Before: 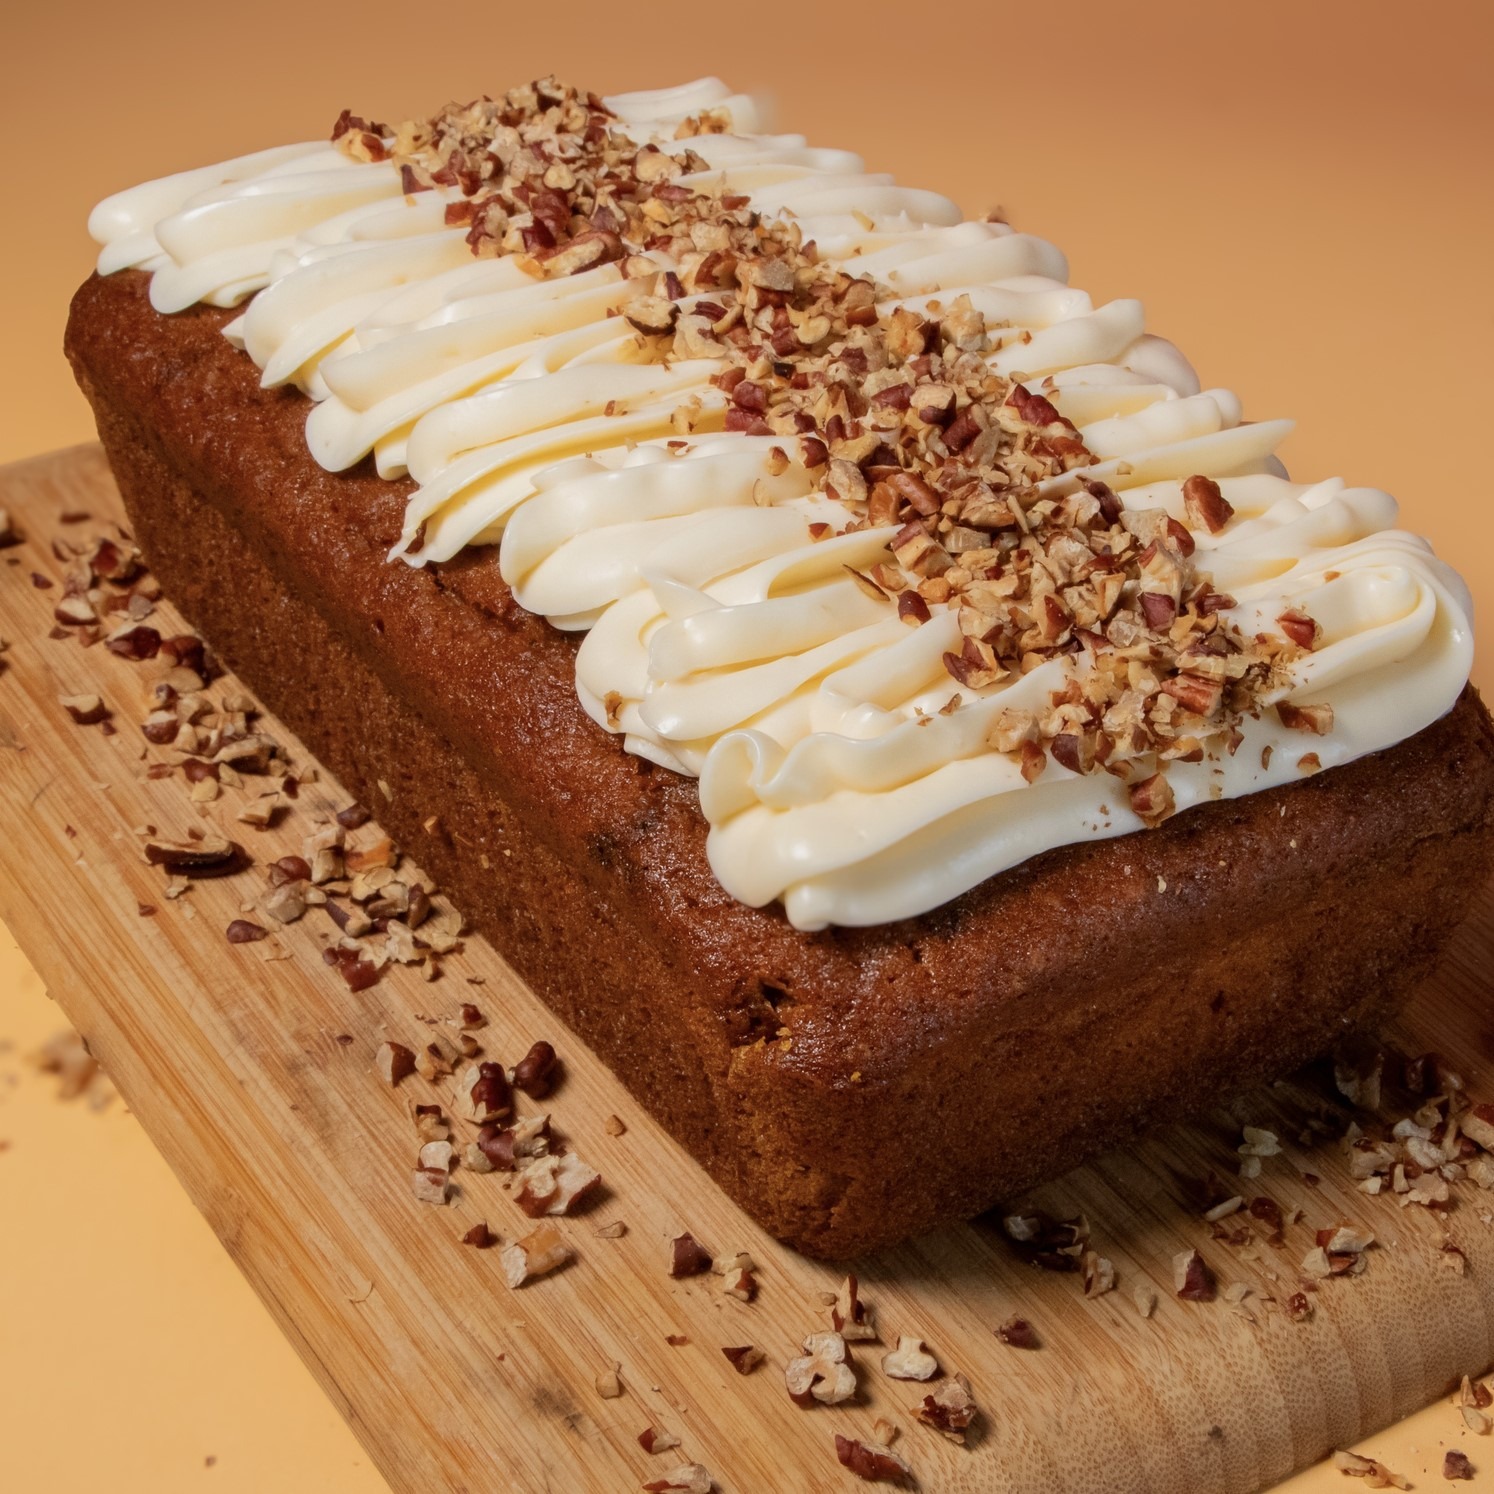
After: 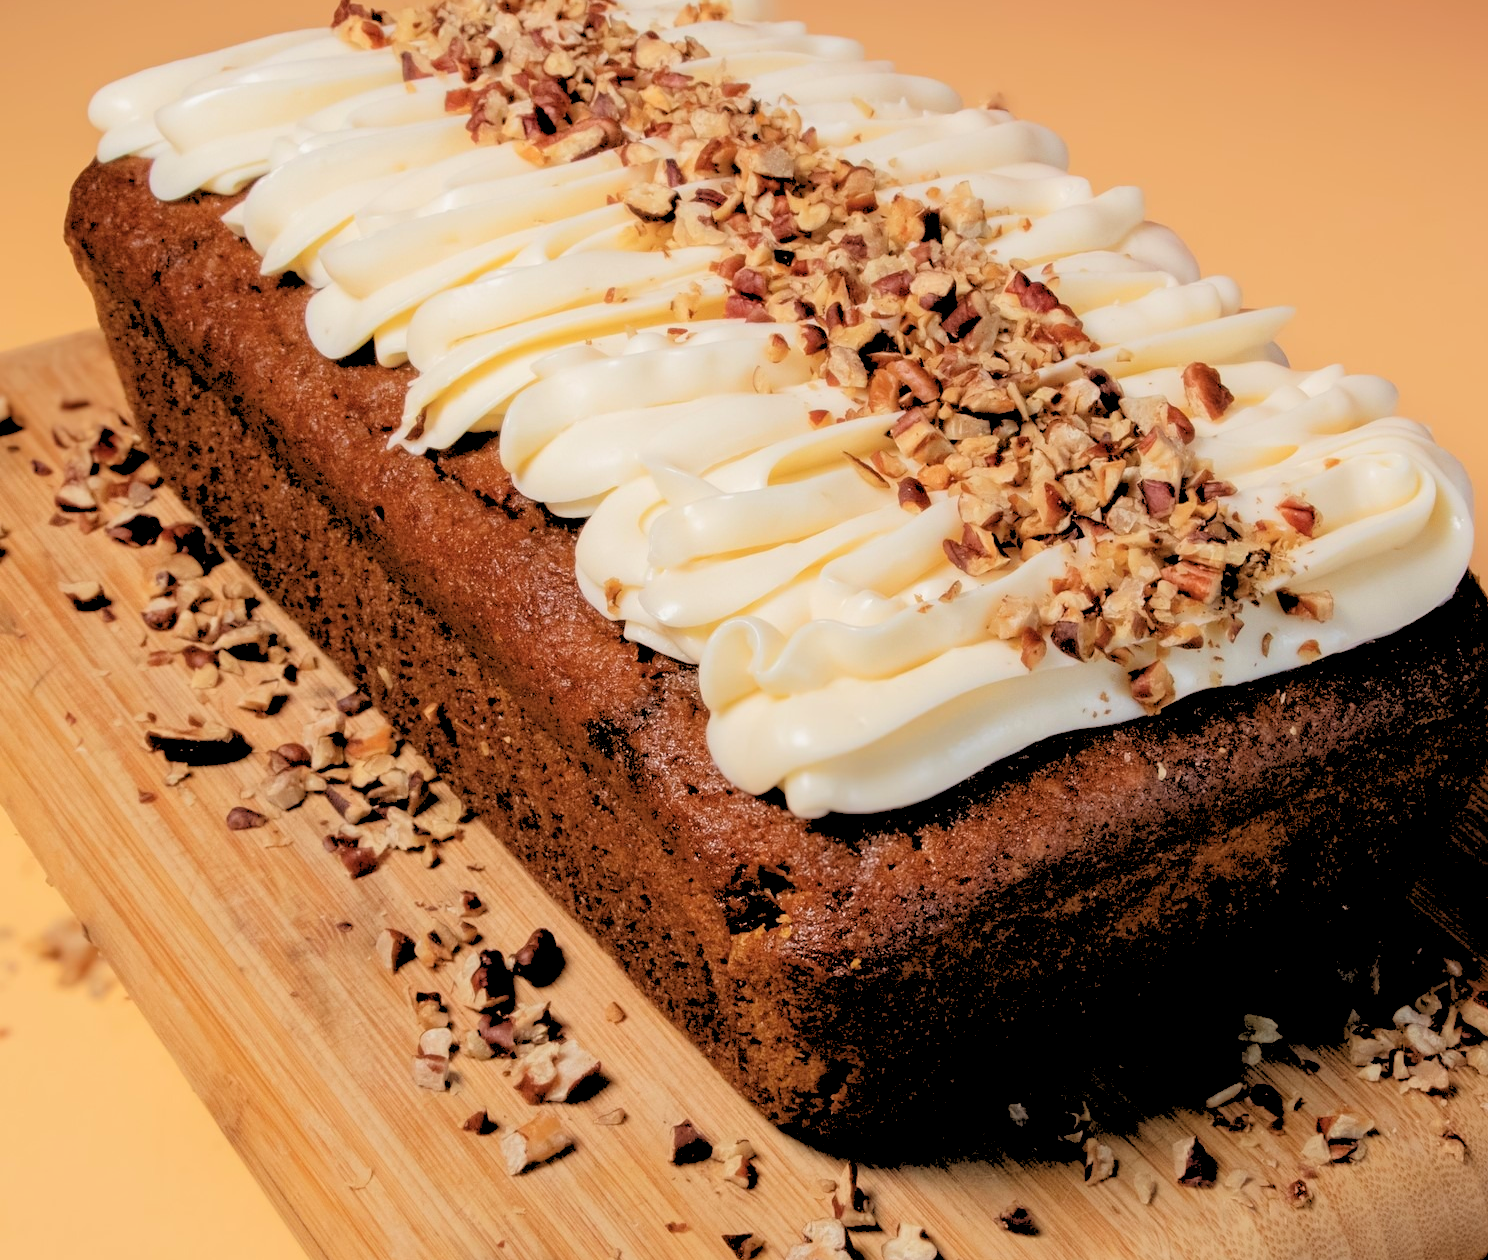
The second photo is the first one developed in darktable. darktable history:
crop: top 7.625%, bottom 8.027%
rgb levels: levels [[0.027, 0.429, 0.996], [0, 0.5, 1], [0, 0.5, 1]]
